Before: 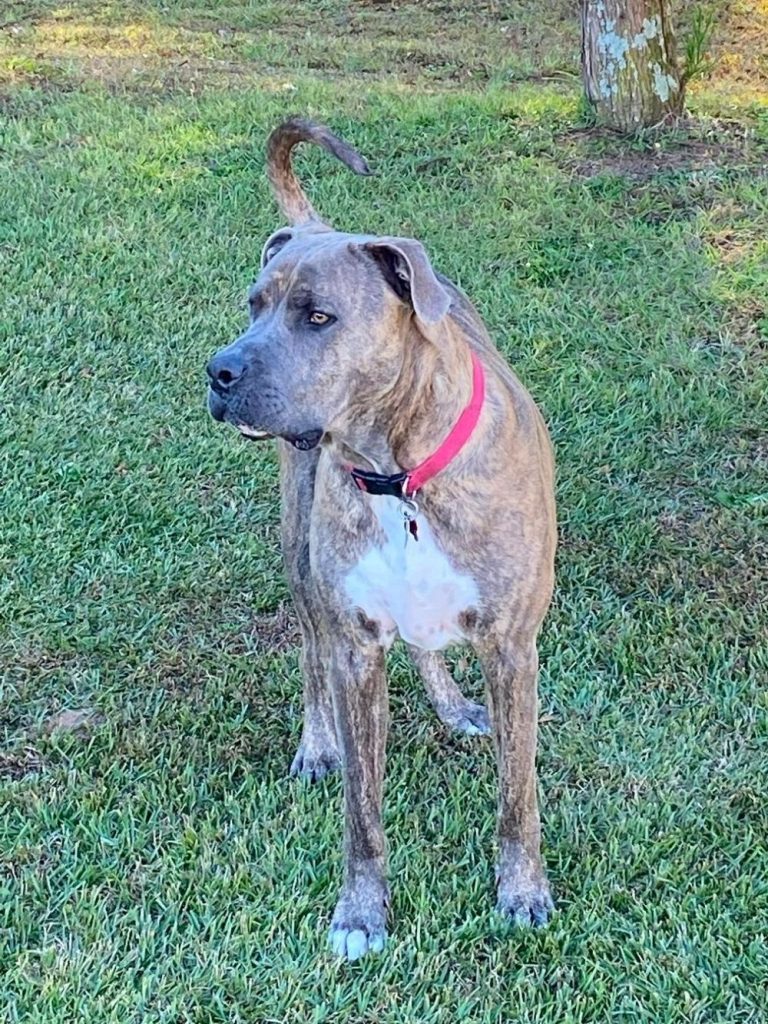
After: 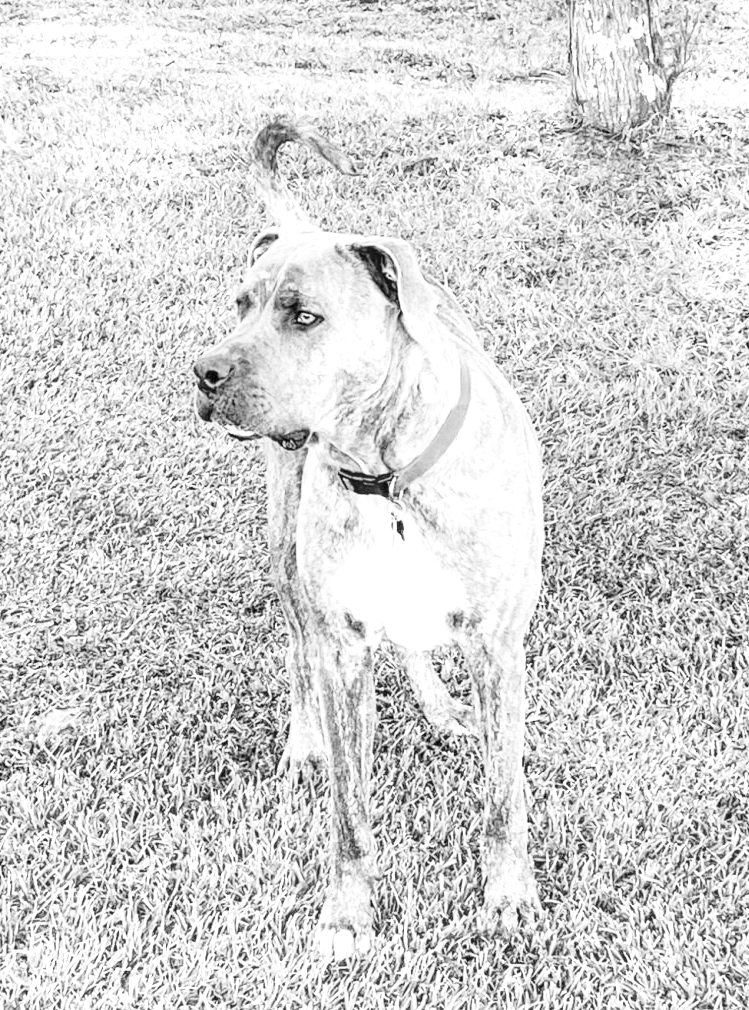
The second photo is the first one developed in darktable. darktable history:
base curve: curves: ch0 [(0, 0) (0.028, 0.03) (0.121, 0.232) (0.46, 0.748) (0.859, 0.968) (1, 1)], preserve colors none
color contrast: green-magenta contrast 1.1, blue-yellow contrast 1.1, unbound 0
crop and rotate: left 1.774%, right 0.633%, bottom 1.28%
exposure: black level correction 0, exposure 1.015 EV, compensate exposure bias true, compensate highlight preservation false
monochrome: a -6.99, b 35.61, size 1.4
local contrast: detail 130%
white balance: red 1, blue 1
